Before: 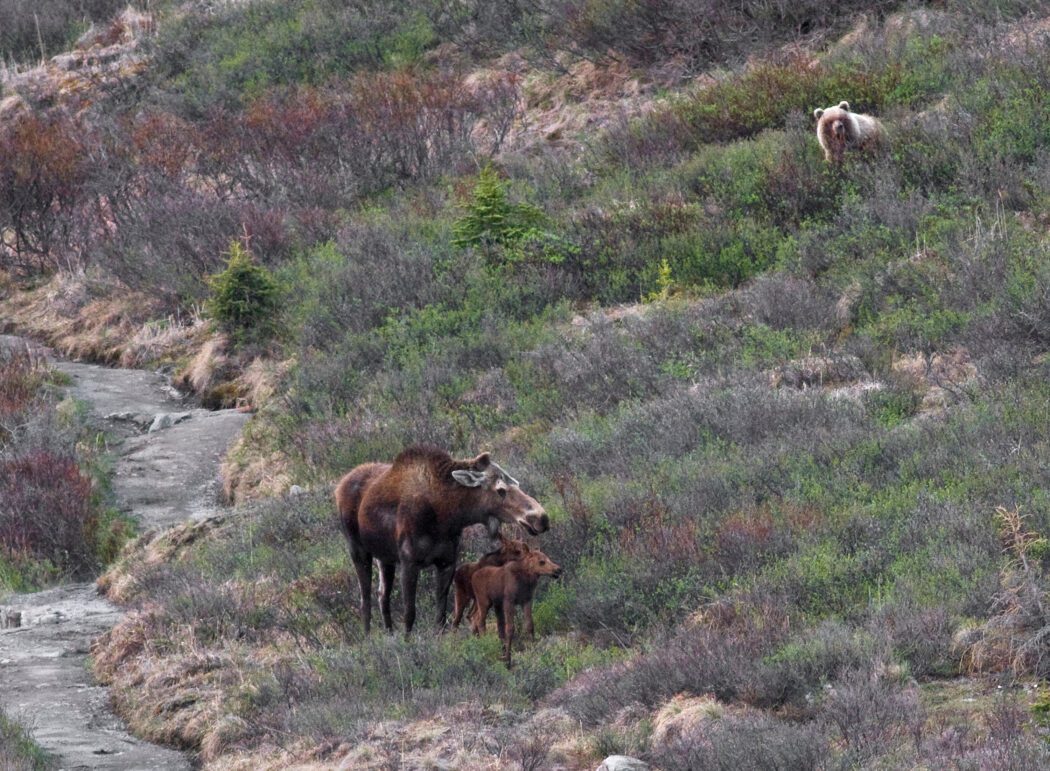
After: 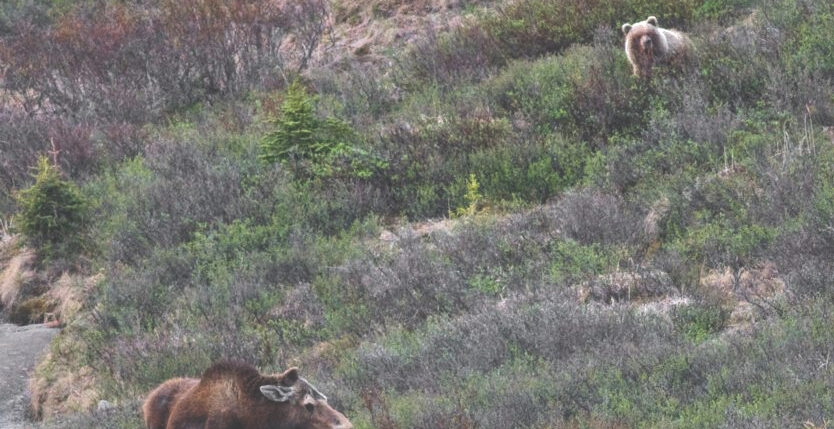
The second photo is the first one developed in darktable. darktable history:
local contrast: on, module defaults
exposure: black level correction -0.041, exposure 0.064 EV, compensate highlight preservation false
shadows and highlights: highlights -60
crop: left 18.38%, top 11.092%, right 2.134%, bottom 33.217%
